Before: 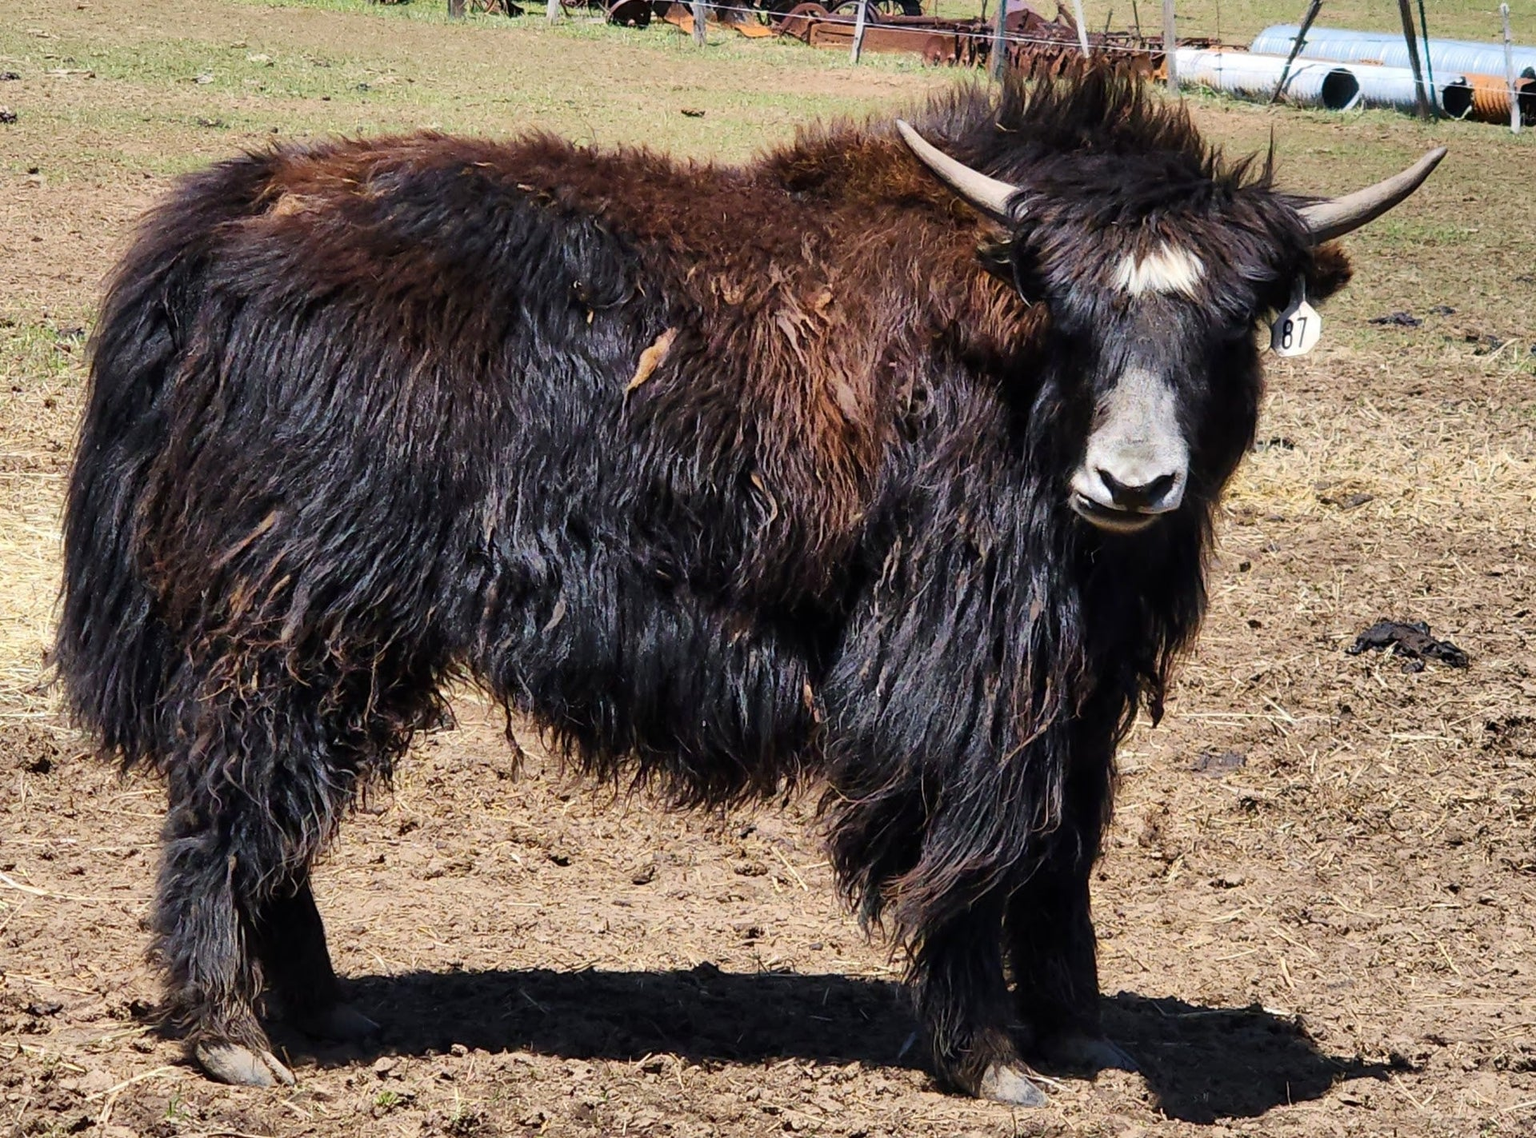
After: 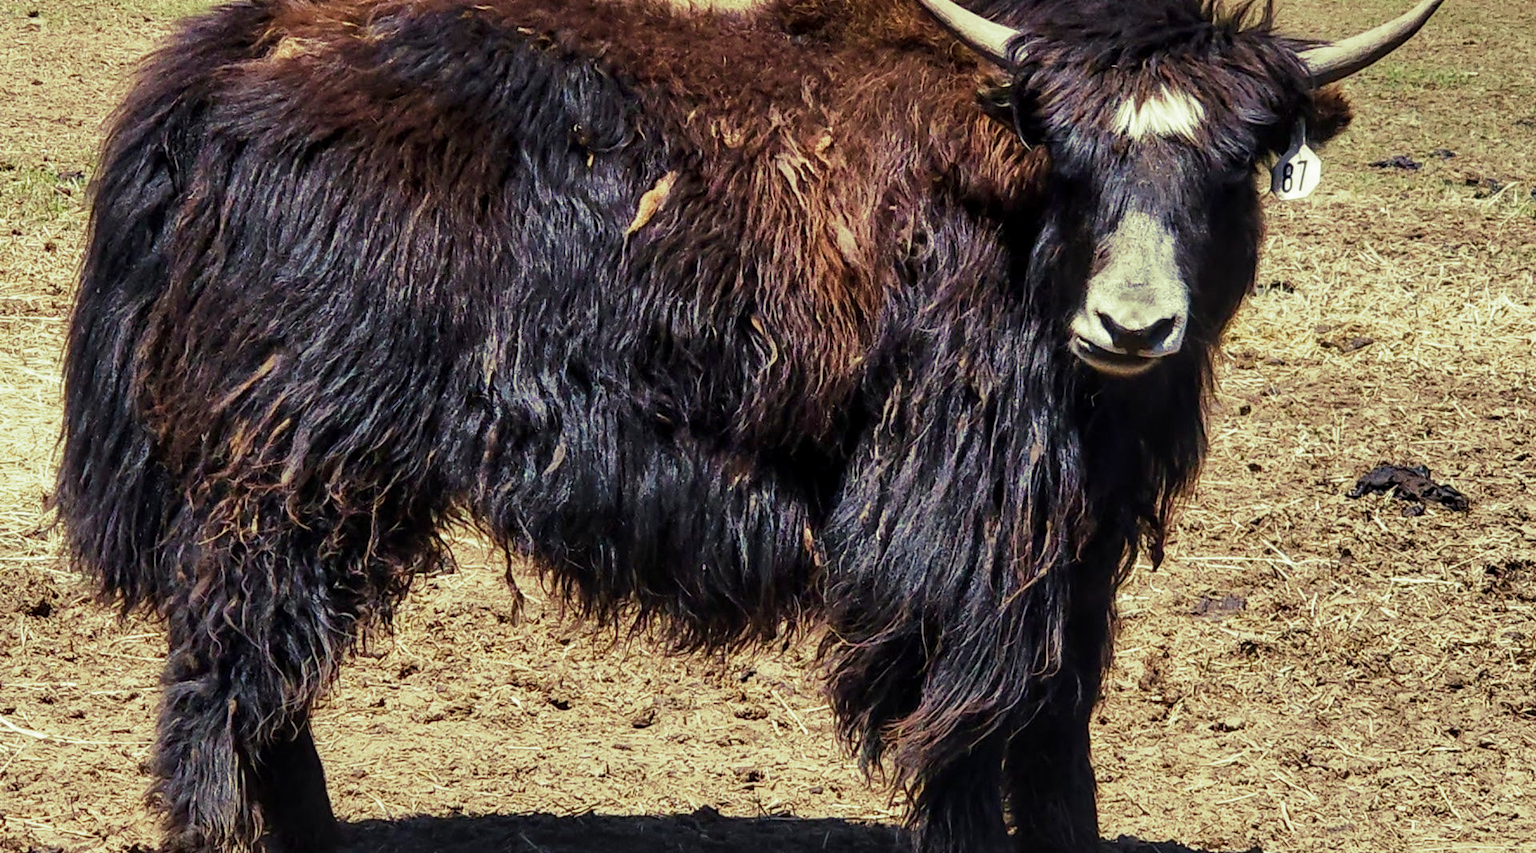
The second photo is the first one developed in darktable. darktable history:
white balance: red 1.009, blue 0.985
crop: top 13.819%, bottom 11.169%
local contrast: on, module defaults
velvia: on, module defaults
split-toning: shadows › hue 290.82°, shadows › saturation 0.34, highlights › saturation 0.38, balance 0, compress 50%
